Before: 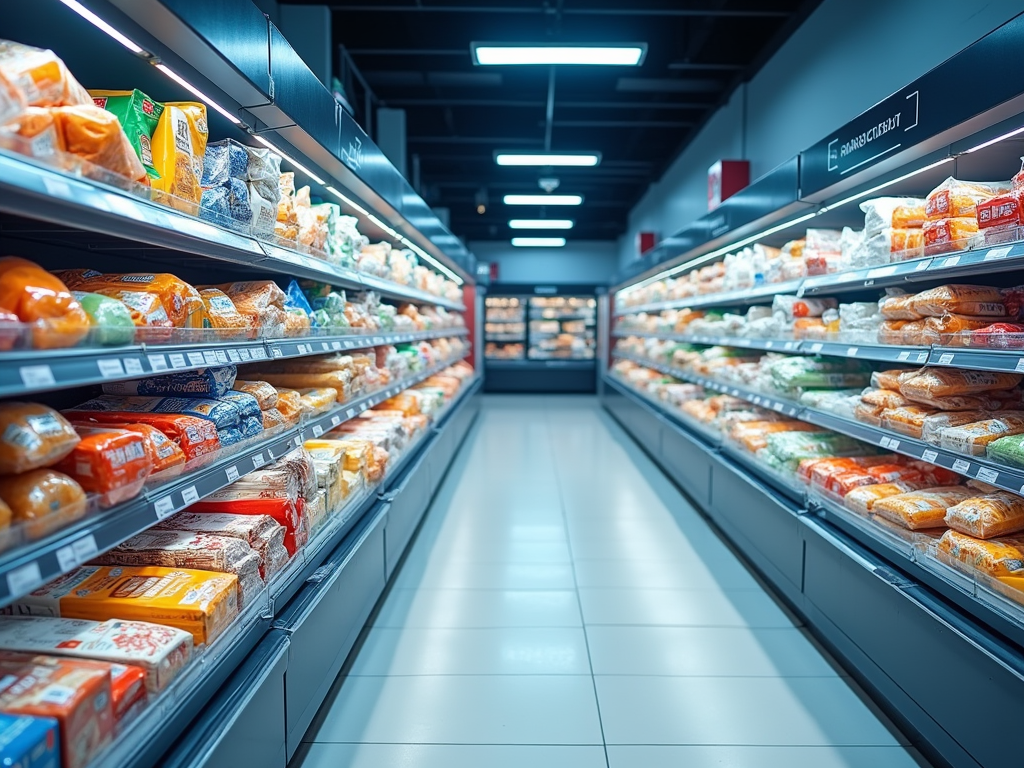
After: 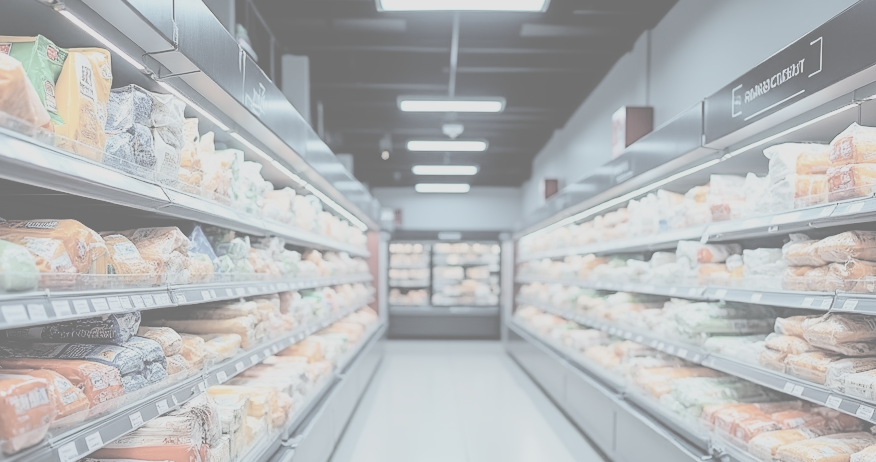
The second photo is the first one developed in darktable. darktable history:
filmic rgb: black relative exposure -5.04 EV, white relative exposure 3.99 EV, hardness 2.89, contrast 1.299, highlights saturation mix -10.12%, color science v6 (2022), iterations of high-quality reconstruction 0
crop and rotate: left 9.438%, top 7.118%, right 4.954%, bottom 32.623%
contrast brightness saturation: contrast -0.312, brightness 0.74, saturation -0.771
